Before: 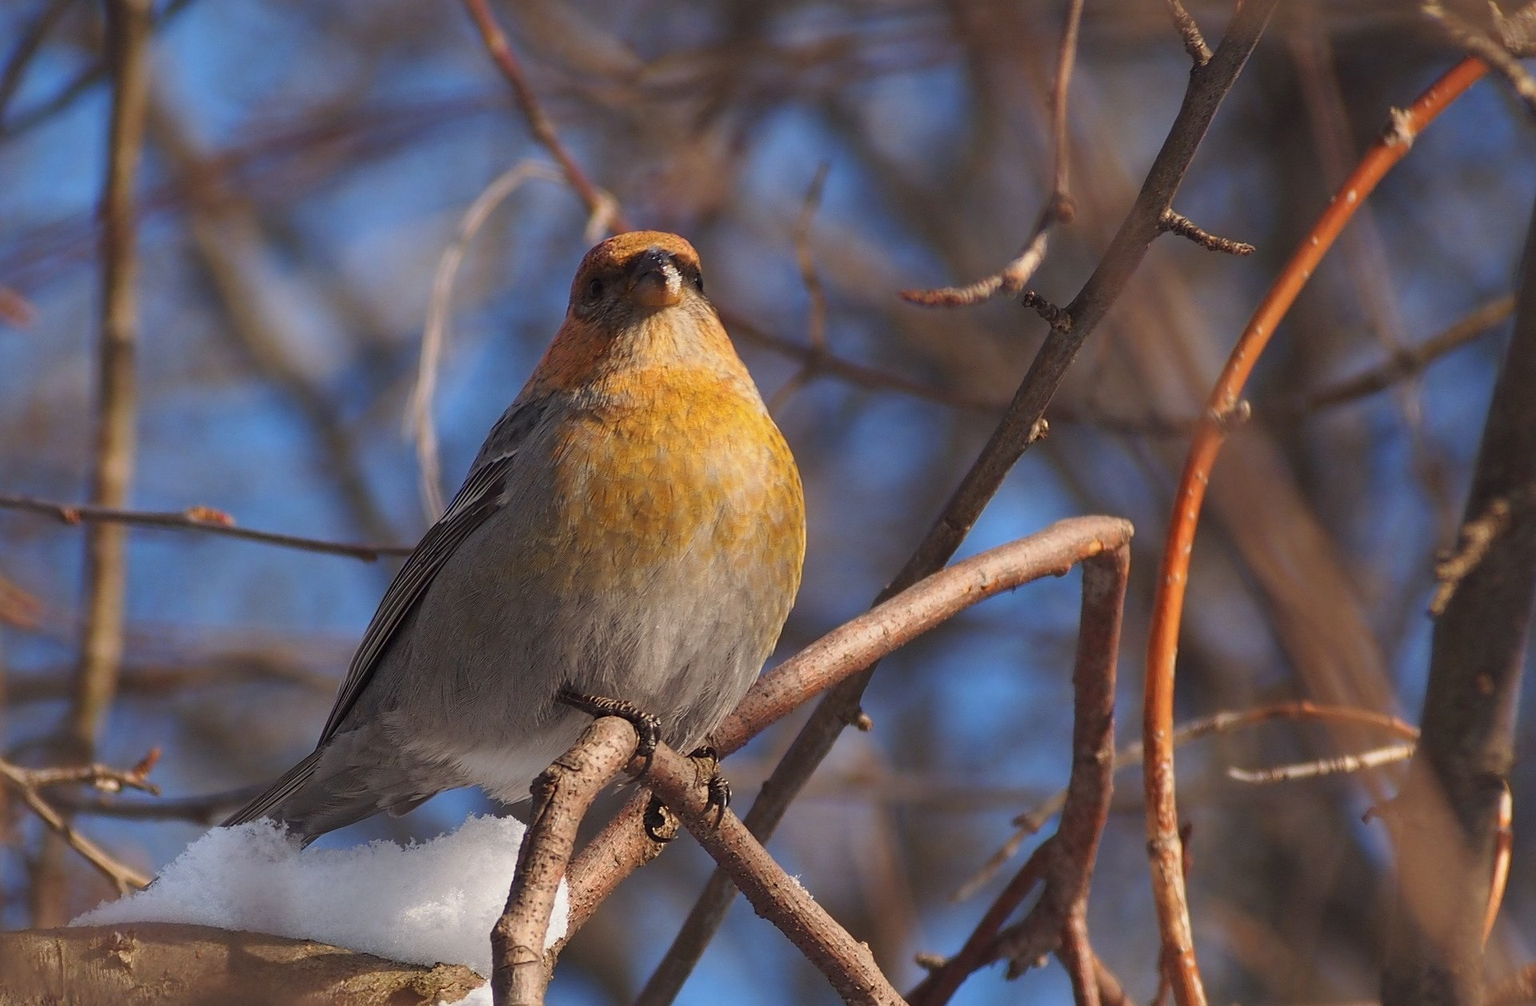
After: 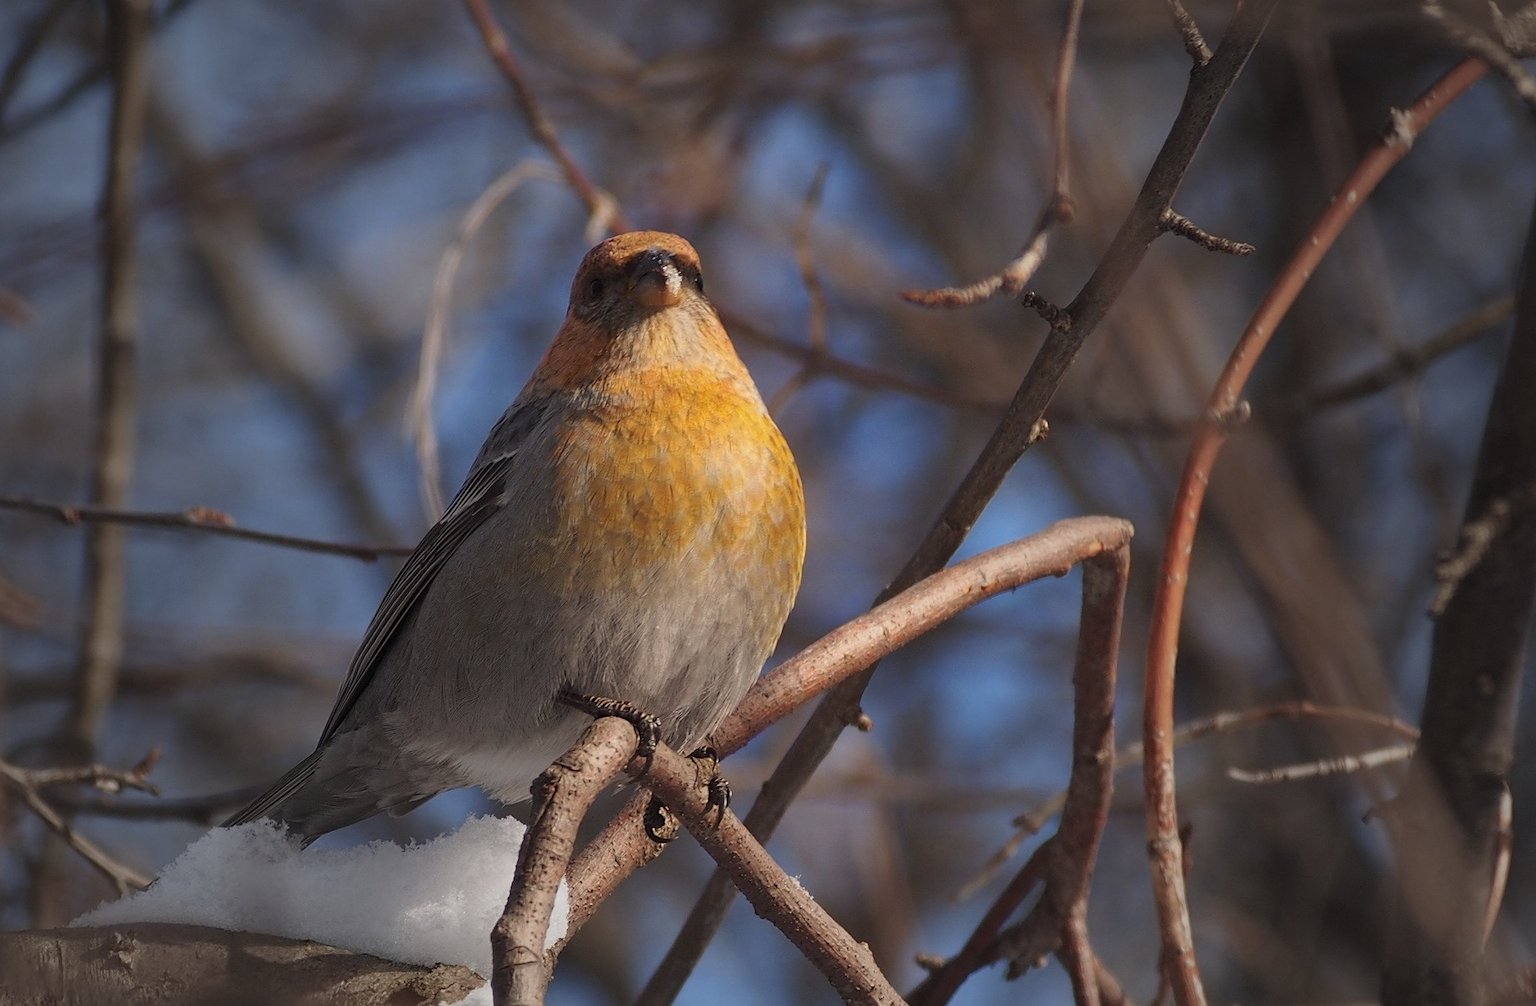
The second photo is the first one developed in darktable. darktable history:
vignetting: fall-off start 16.48%, fall-off radius 99.59%, width/height ratio 0.719, unbound false
tone equalizer: mask exposure compensation -0.488 EV
